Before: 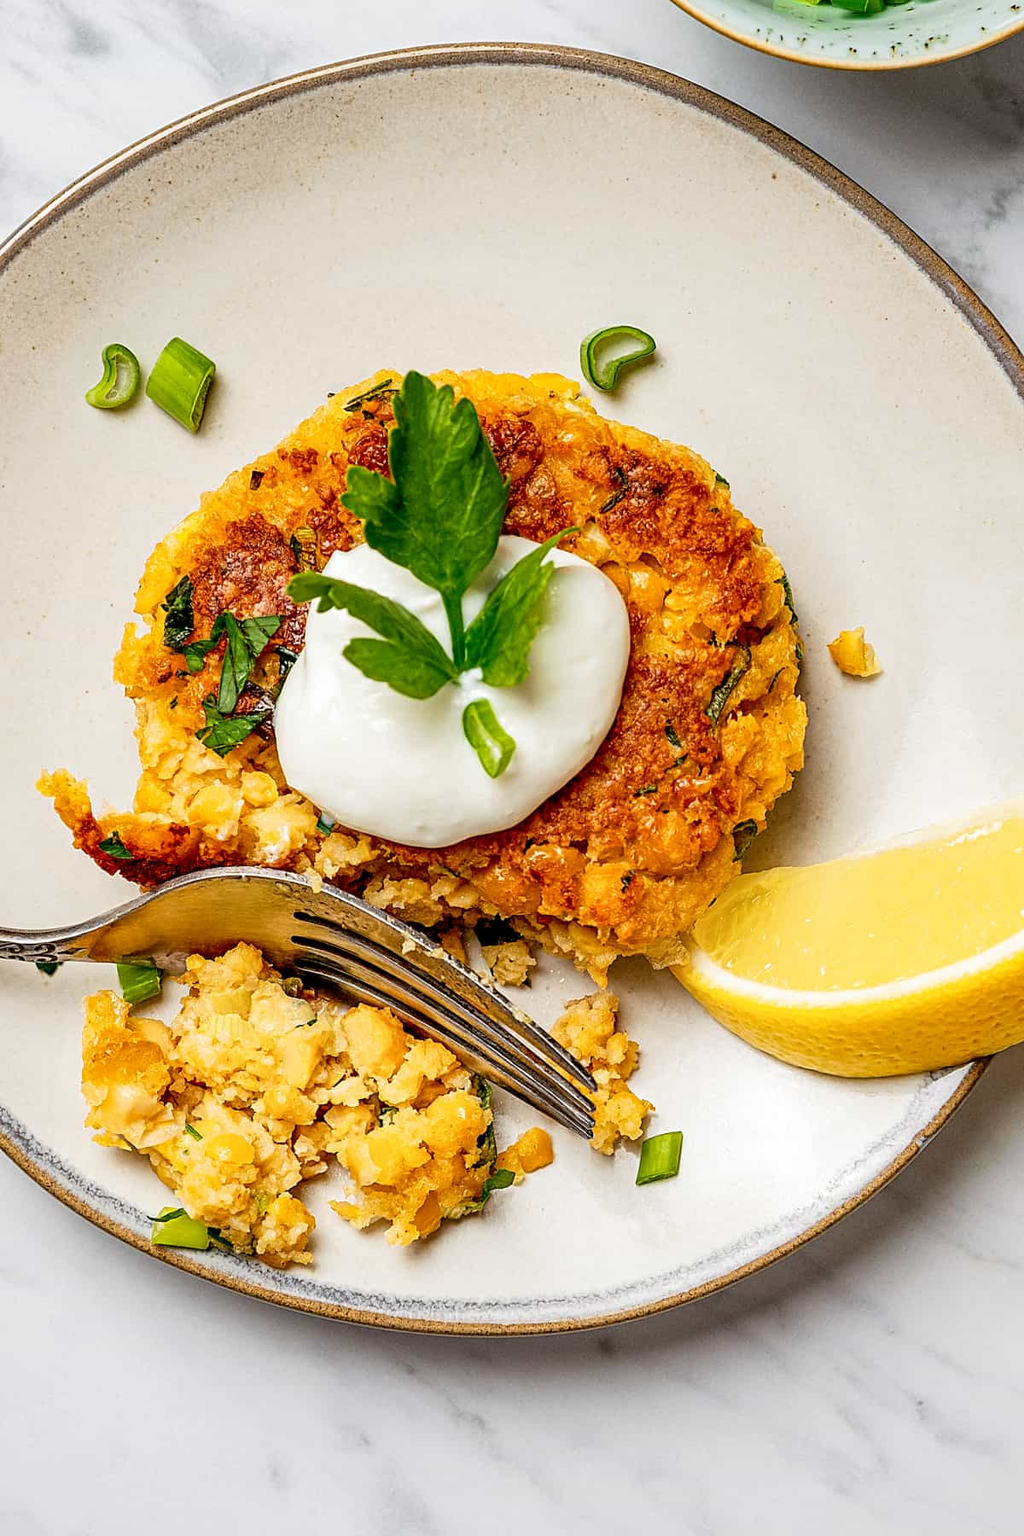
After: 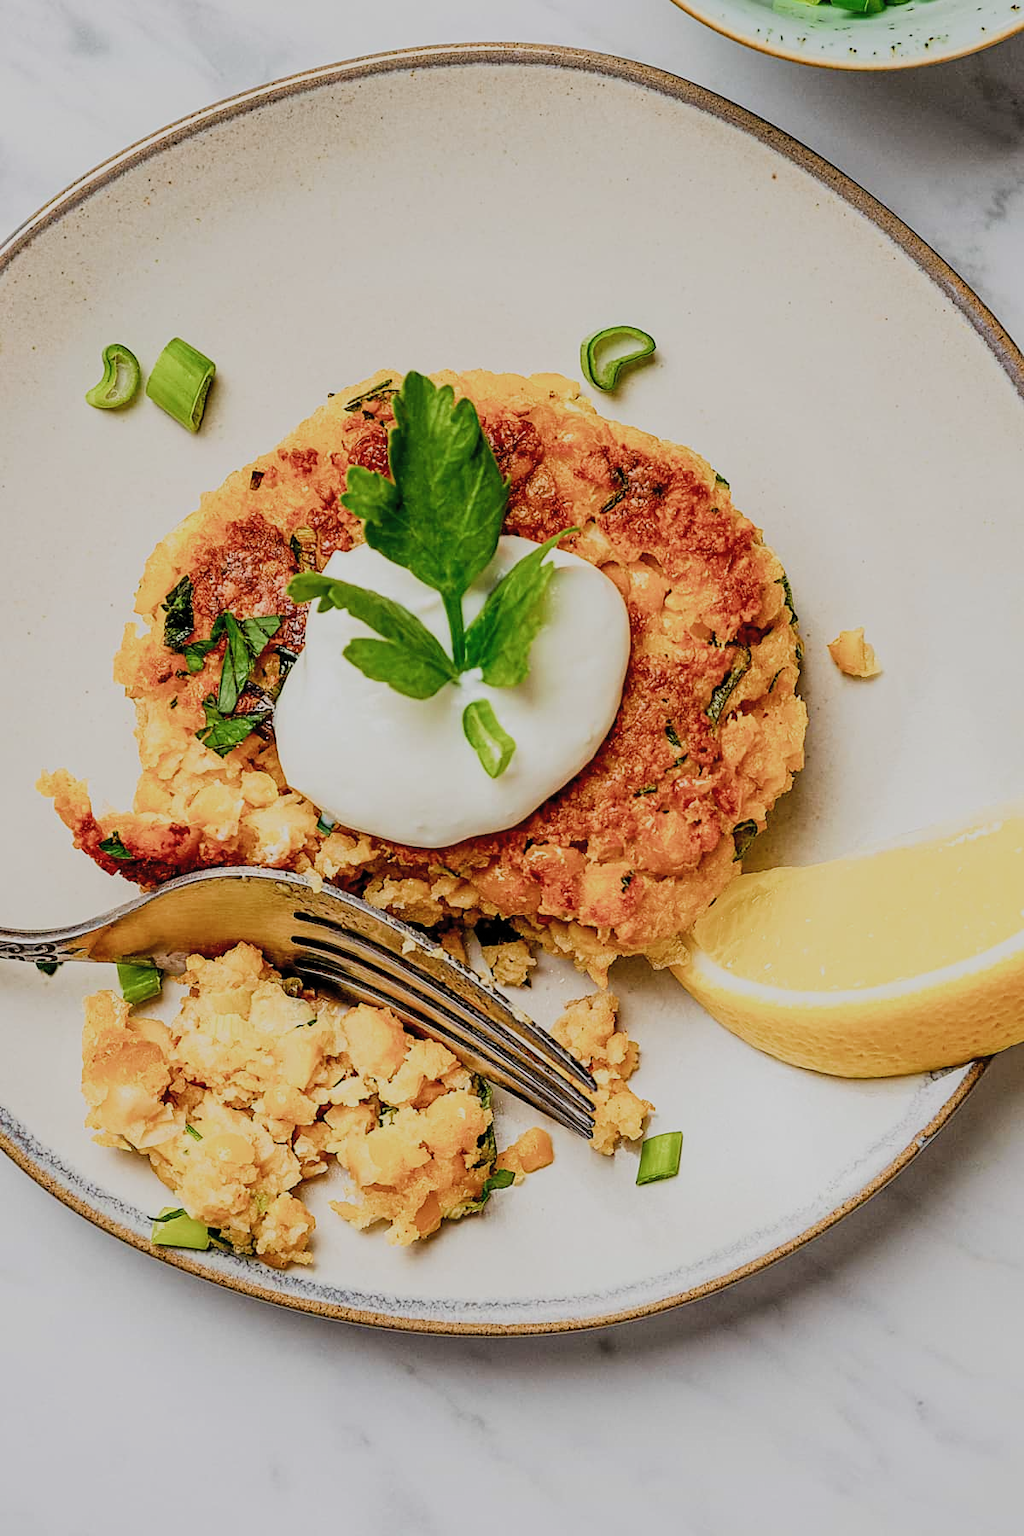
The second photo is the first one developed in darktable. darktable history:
filmic rgb: black relative exposure -8.37 EV, white relative exposure 4.67 EV, hardness 3.84, color science v5 (2021), contrast in shadows safe, contrast in highlights safe
